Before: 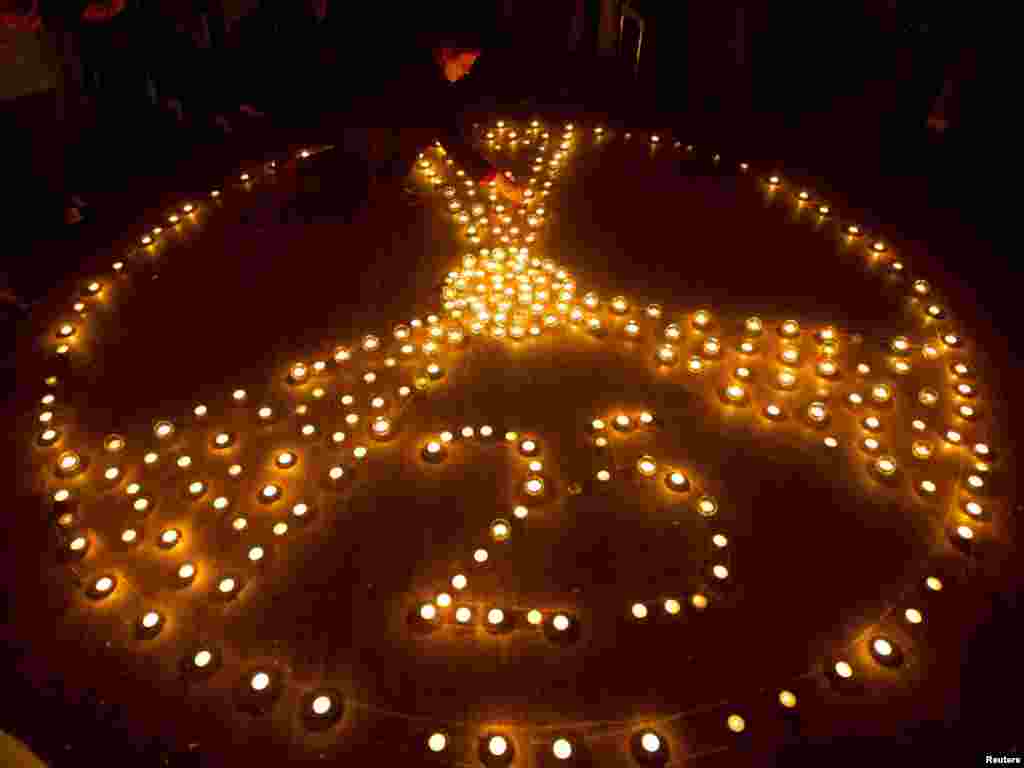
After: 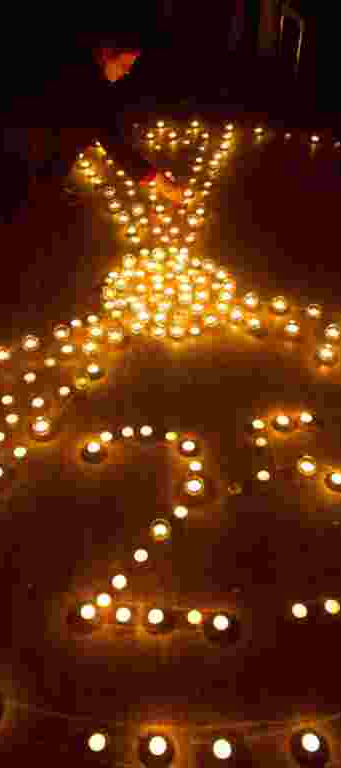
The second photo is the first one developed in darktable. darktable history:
crop: left 33.215%, right 33.47%
